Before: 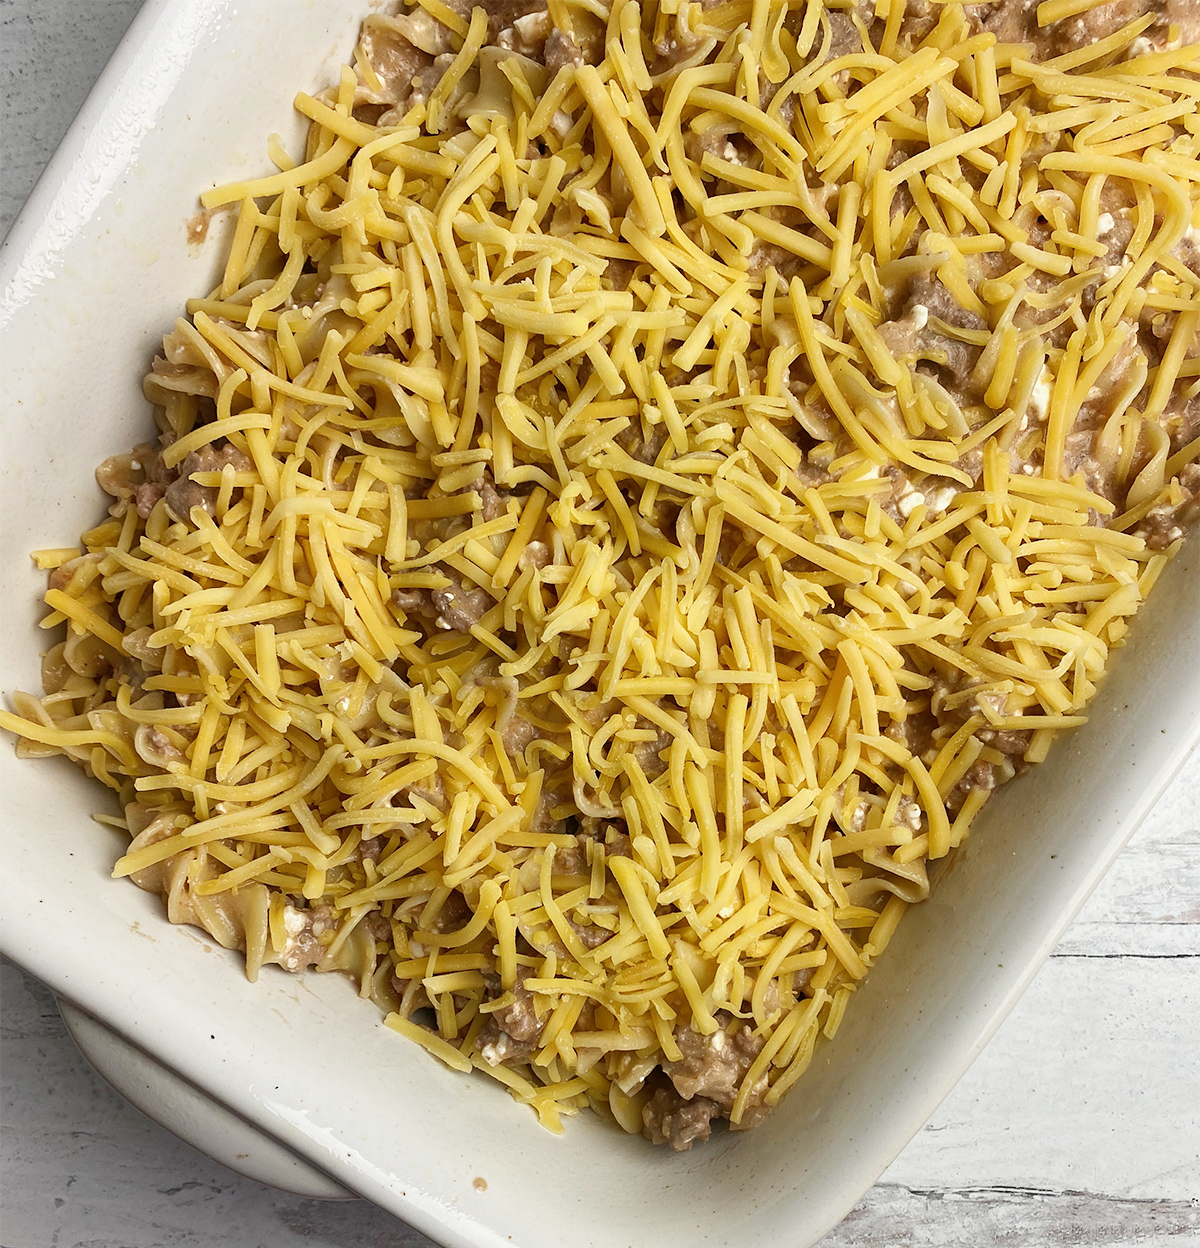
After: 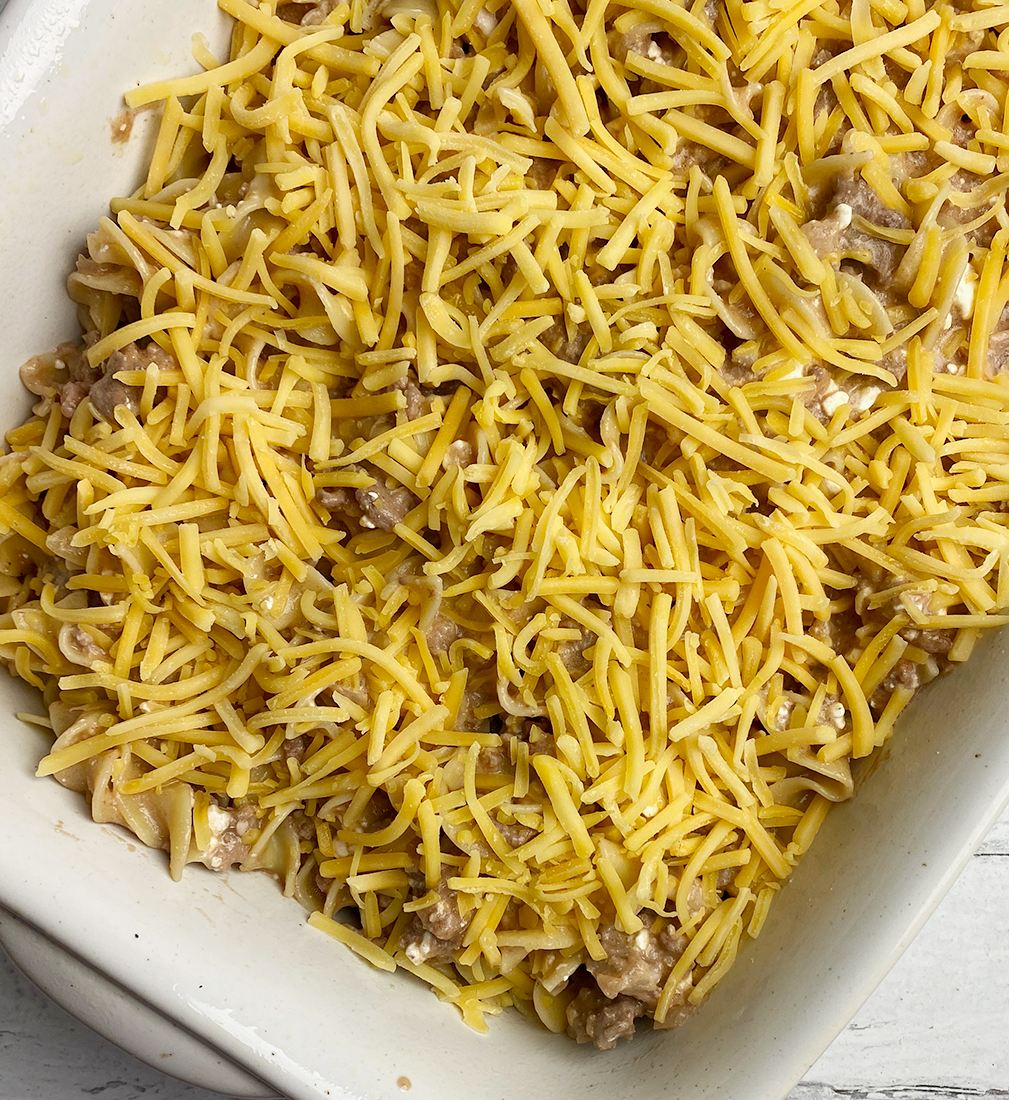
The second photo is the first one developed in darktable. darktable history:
crop: left 6.346%, top 8.12%, right 9.534%, bottom 3.686%
